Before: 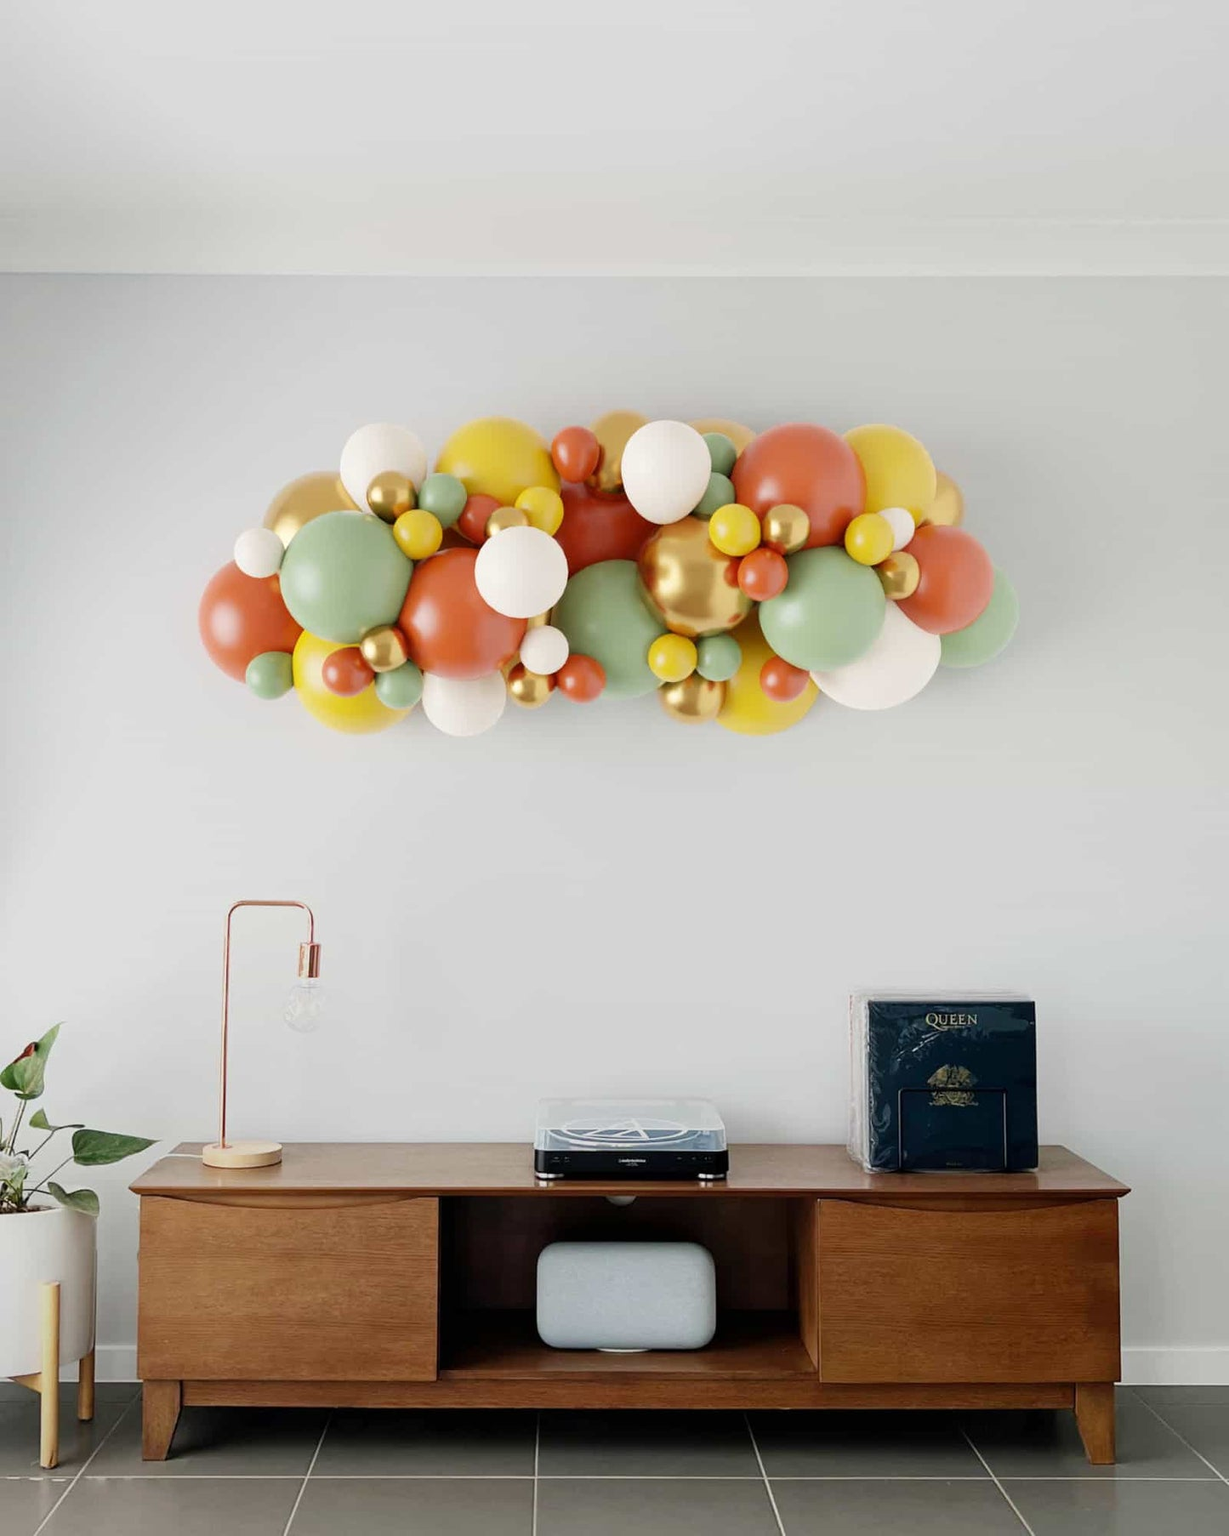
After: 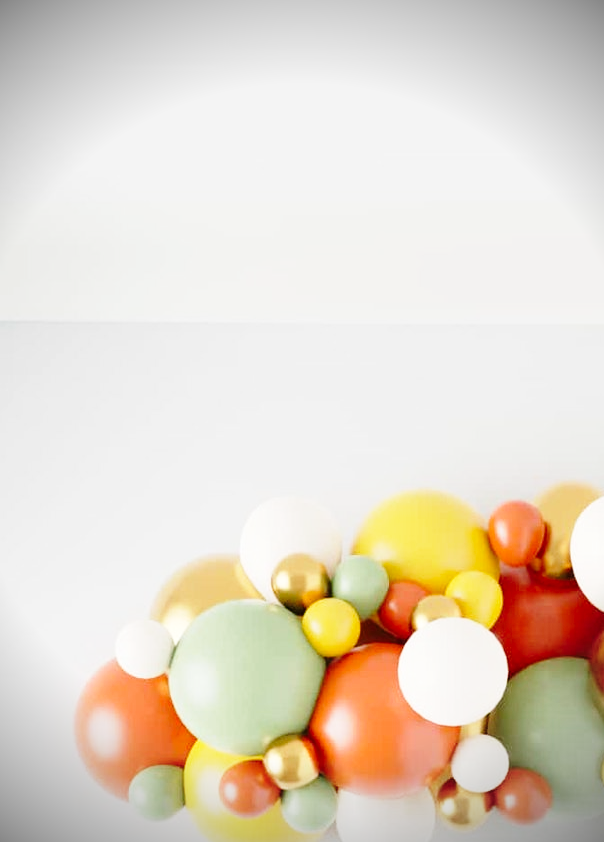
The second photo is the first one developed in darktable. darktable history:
crop and rotate: left 11.097%, top 0.075%, right 47.079%, bottom 53.247%
vignetting: brightness -0.856
base curve: curves: ch0 [(0, 0) (0.028, 0.03) (0.121, 0.232) (0.46, 0.748) (0.859, 0.968) (1, 1)], preserve colors none
